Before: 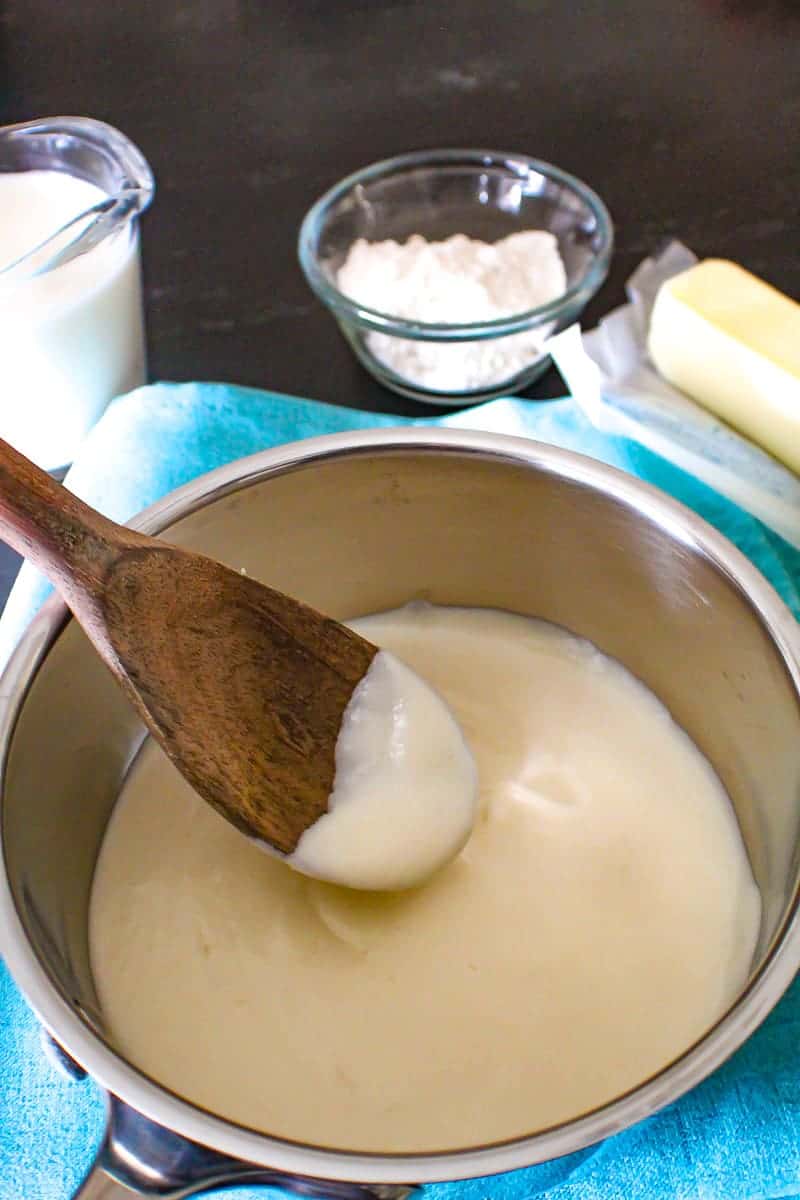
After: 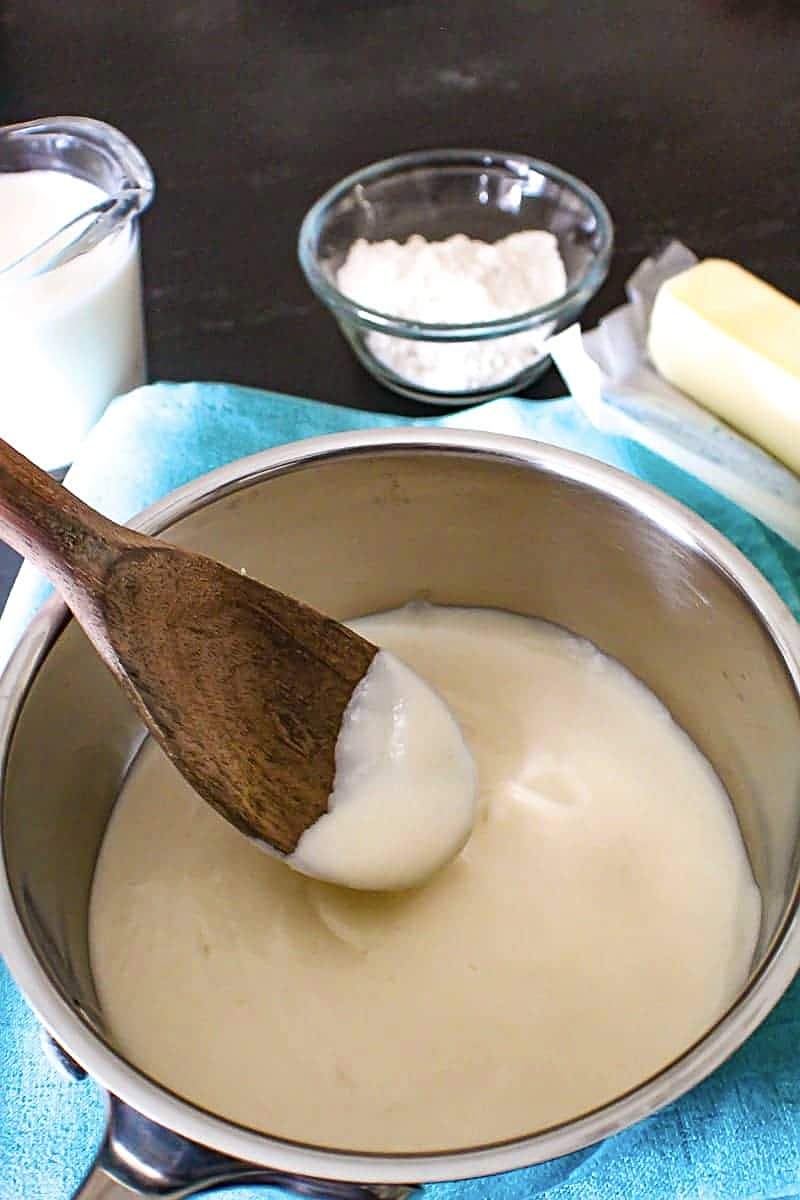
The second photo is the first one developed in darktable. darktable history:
contrast brightness saturation: contrast 0.11, saturation -0.17
sharpen: on, module defaults
